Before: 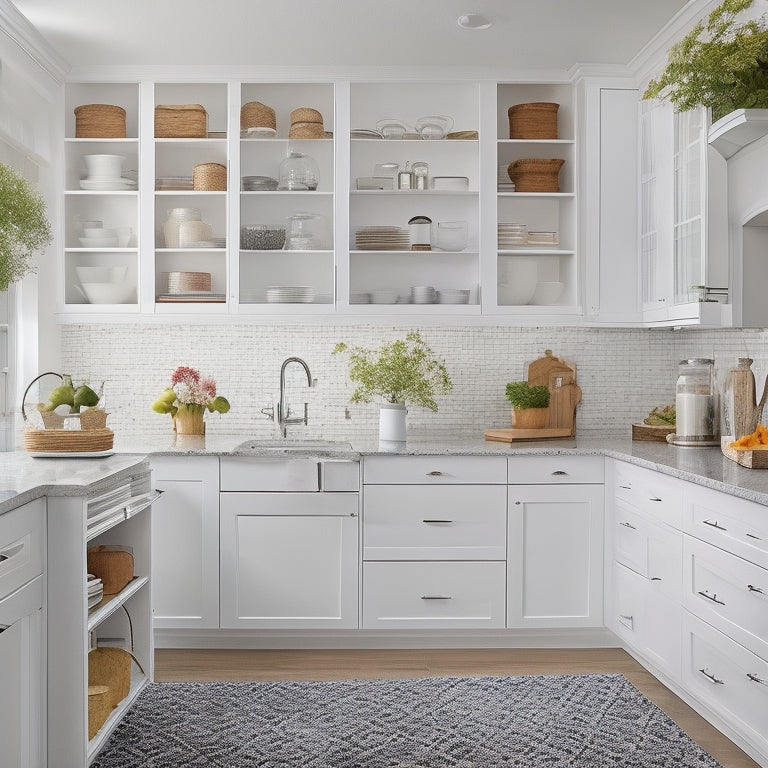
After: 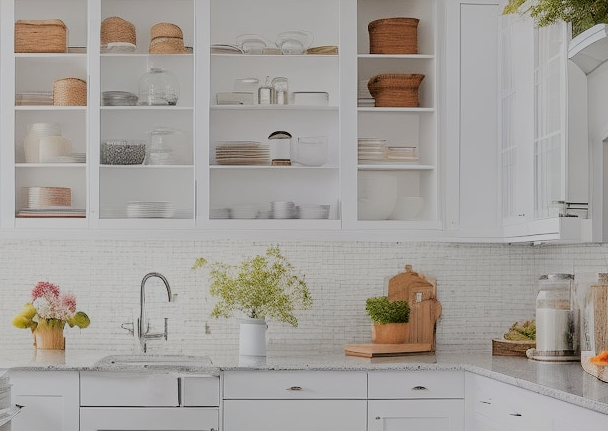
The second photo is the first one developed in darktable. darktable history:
filmic rgb: black relative exposure -6.22 EV, white relative exposure 6.98 EV, threshold 2.94 EV, hardness 2.26, enable highlight reconstruction true
crop: left 18.317%, top 11.074%, right 1.814%, bottom 32.746%
color zones: curves: ch1 [(0.235, 0.558) (0.75, 0.5)]; ch2 [(0.25, 0.462) (0.749, 0.457)]
